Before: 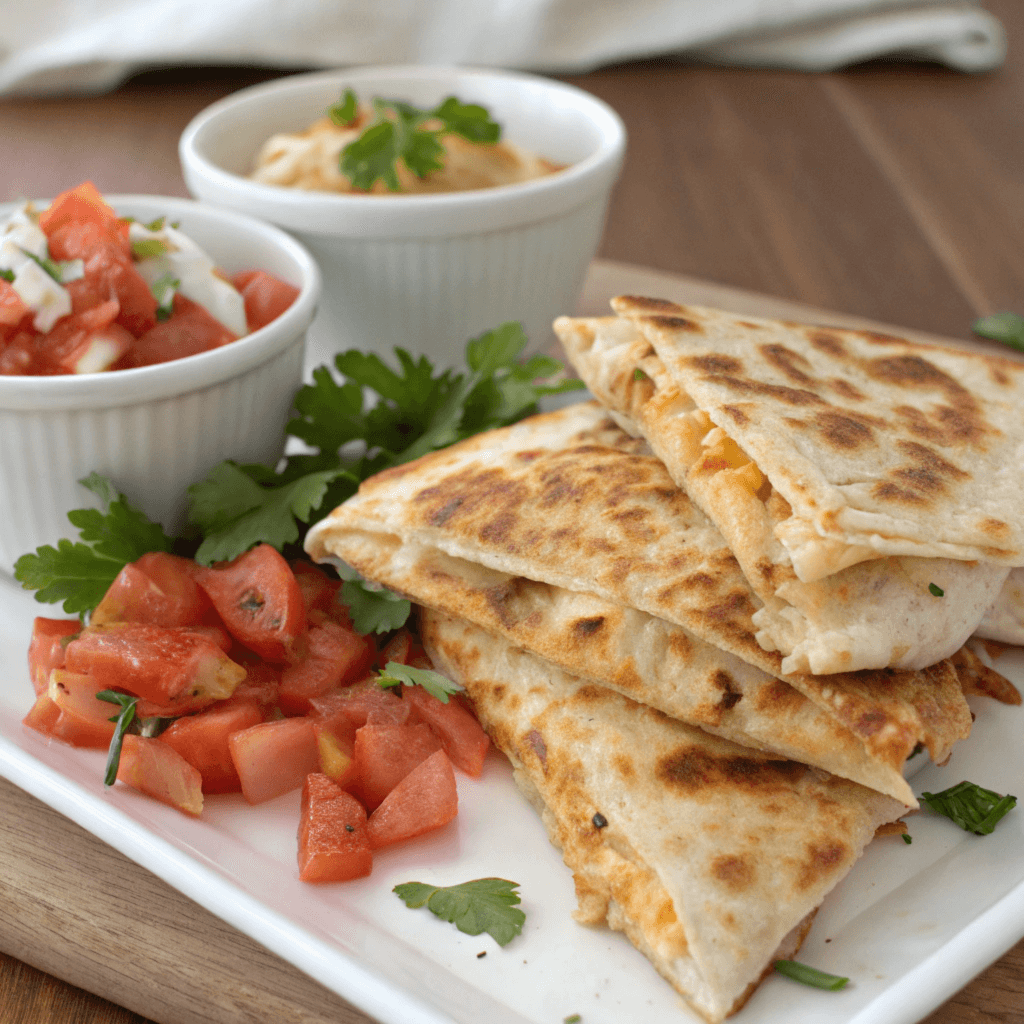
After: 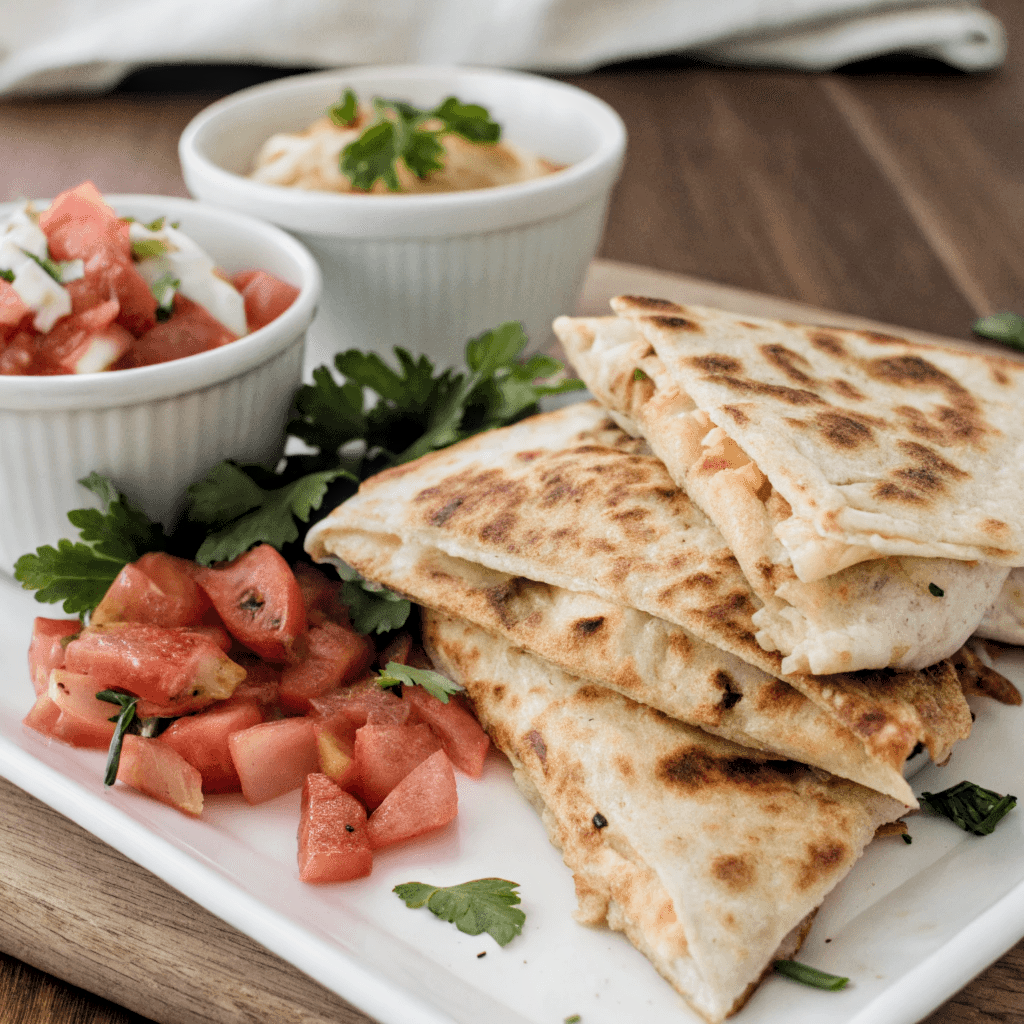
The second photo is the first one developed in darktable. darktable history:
filmic rgb: black relative exposure -3.97 EV, white relative exposure 2.99 EV, threshold 5.95 EV, hardness 3.02, contrast 1.501, color science v5 (2021), contrast in shadows safe, contrast in highlights safe, enable highlight reconstruction true
local contrast: on, module defaults
